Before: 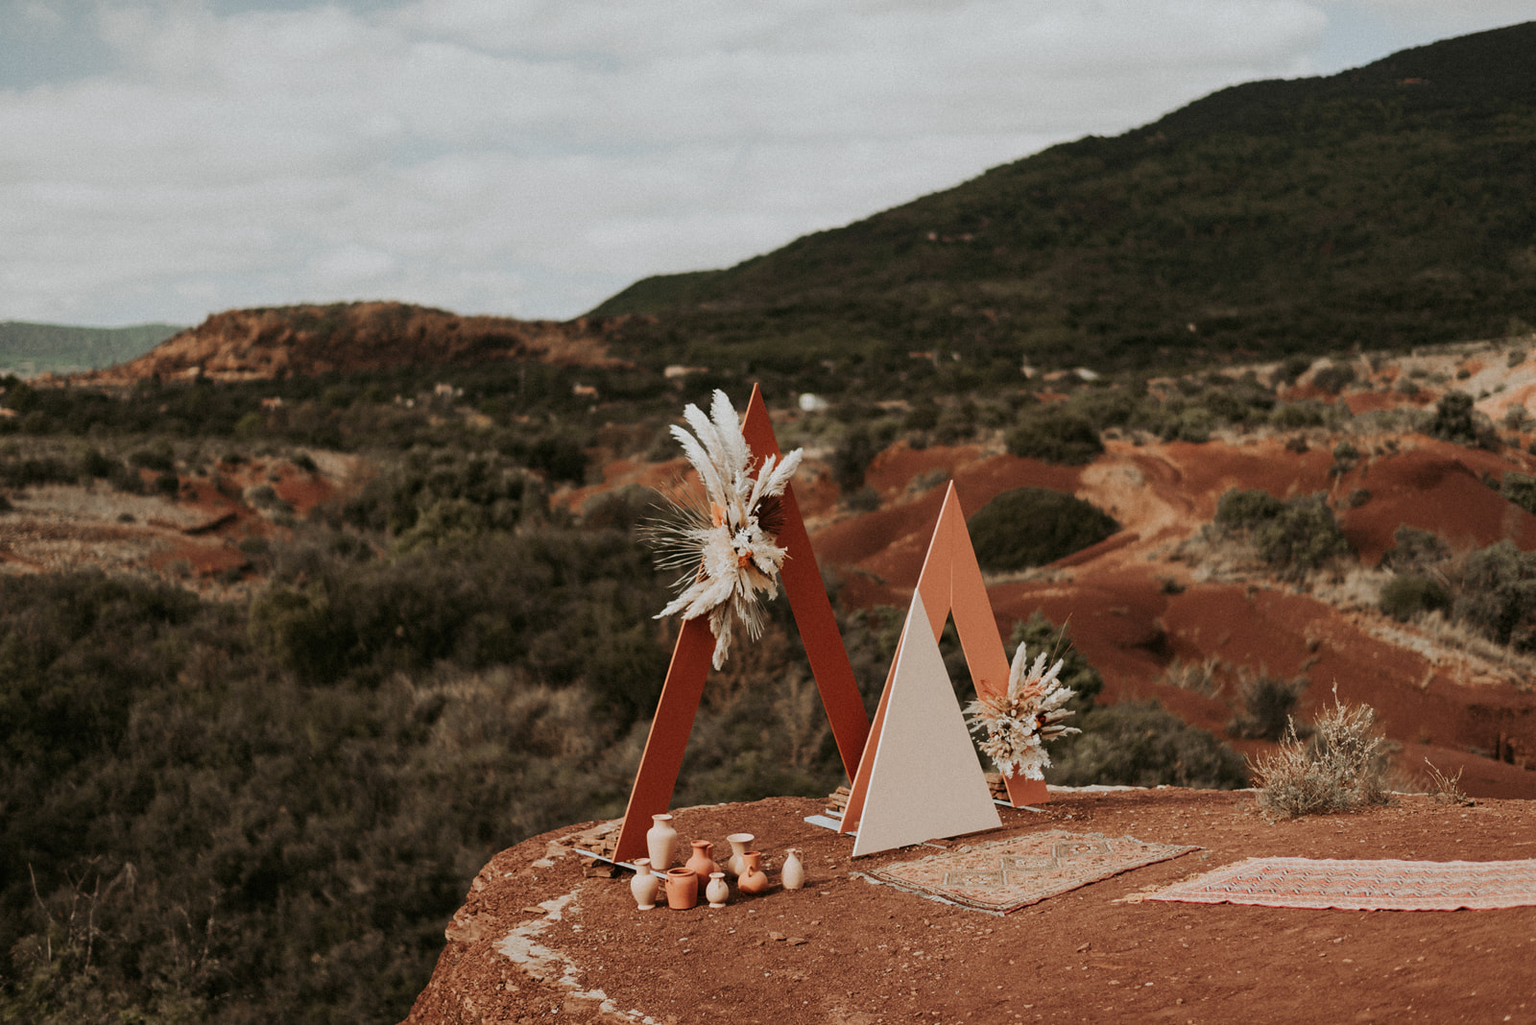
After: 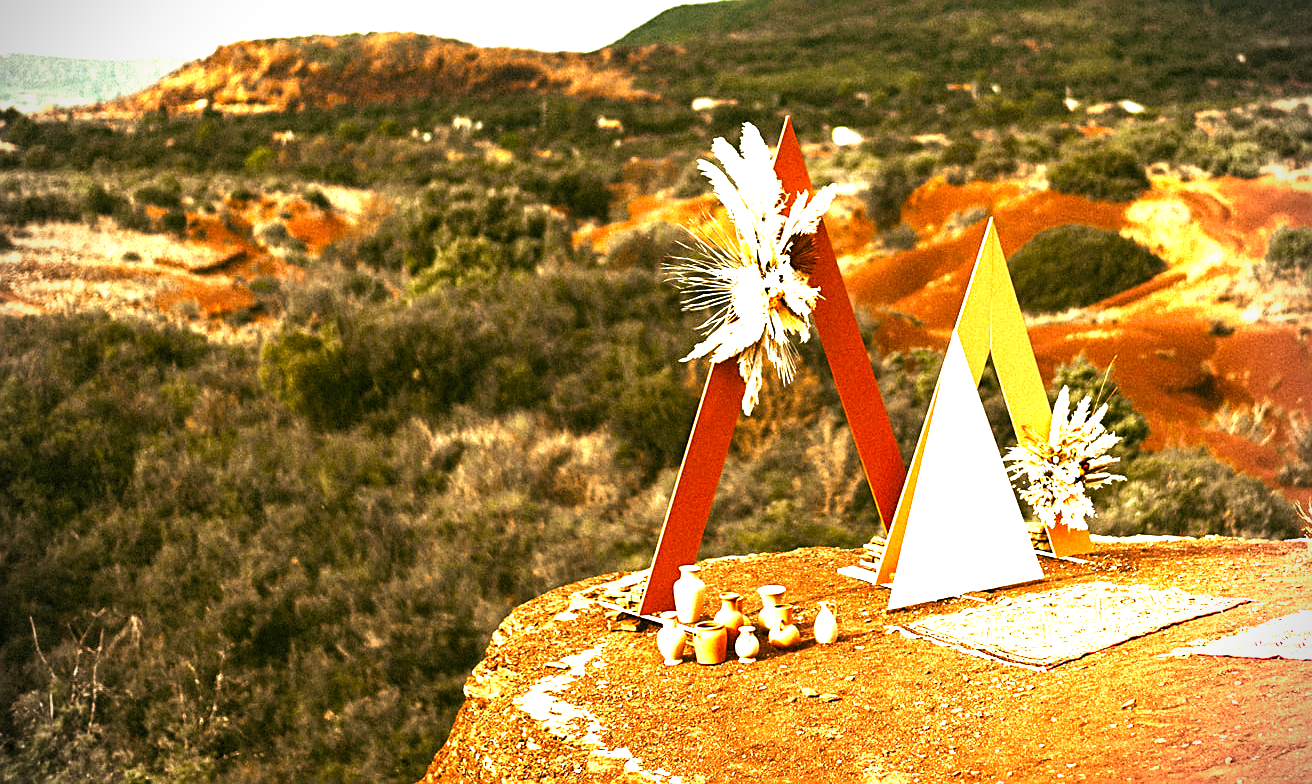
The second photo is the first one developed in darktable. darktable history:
white balance: red 0.978, blue 0.999
crop: top 26.531%, right 17.959%
velvia: on, module defaults
exposure: exposure 2.207 EV, compensate highlight preservation false
vignetting: dithering 8-bit output, unbound false
sharpen: on, module defaults
color balance rgb: linear chroma grading › global chroma 9%, perceptual saturation grading › global saturation 36%, perceptual saturation grading › shadows 35%, perceptual brilliance grading › global brilliance 15%, perceptual brilliance grading › shadows -35%, global vibrance 15%
